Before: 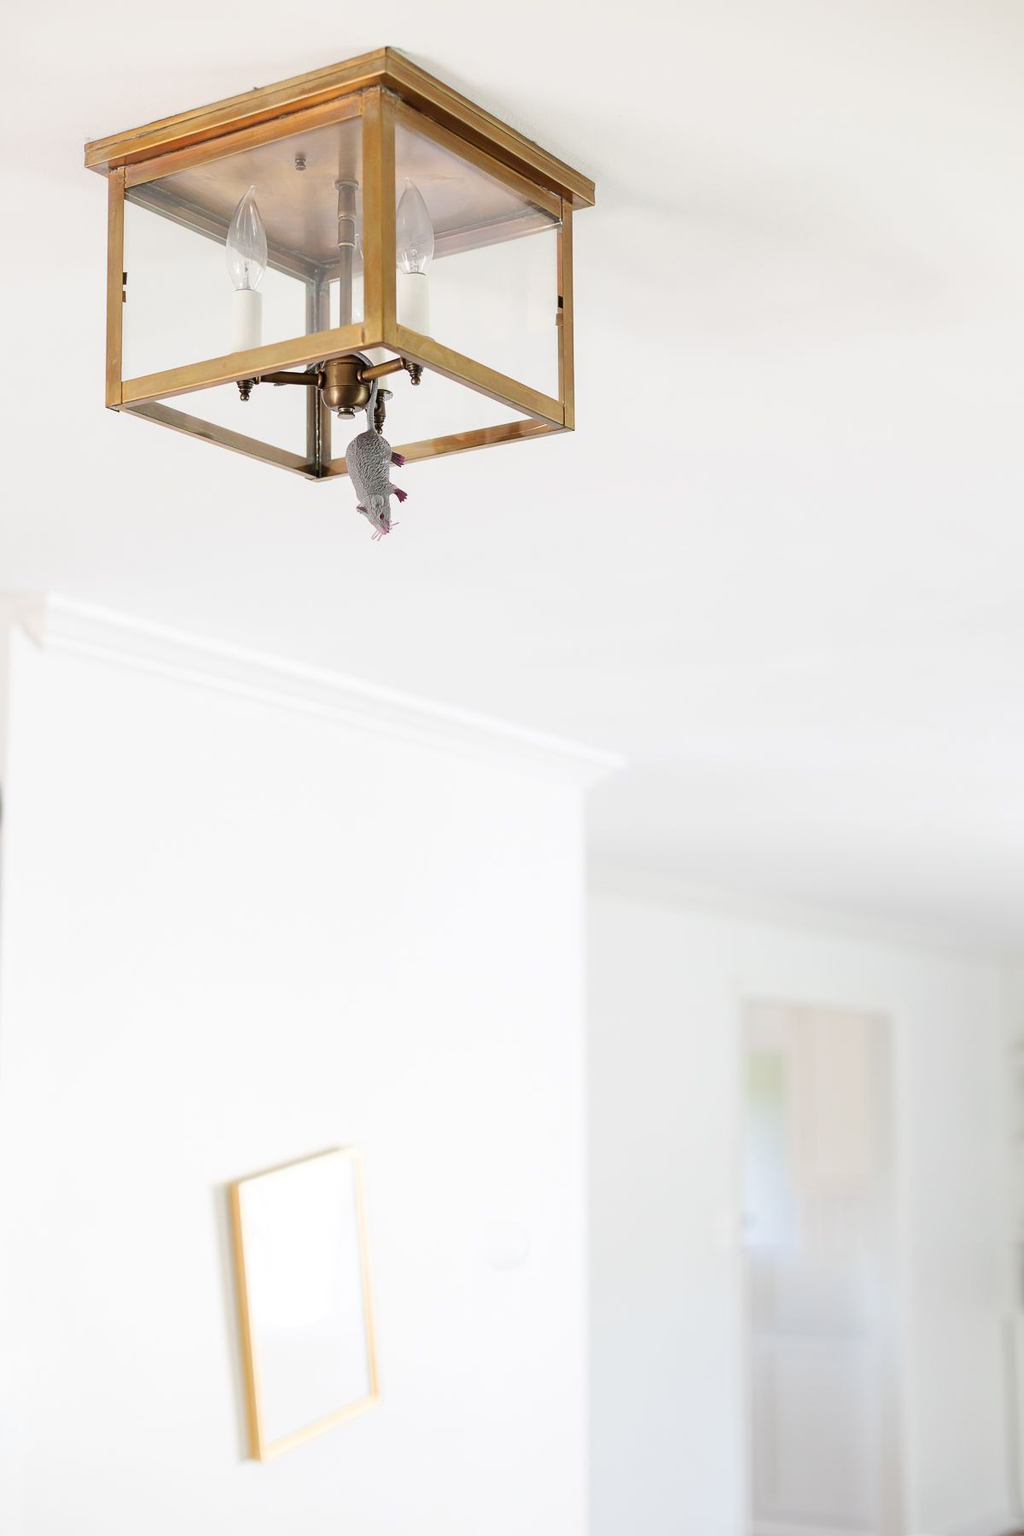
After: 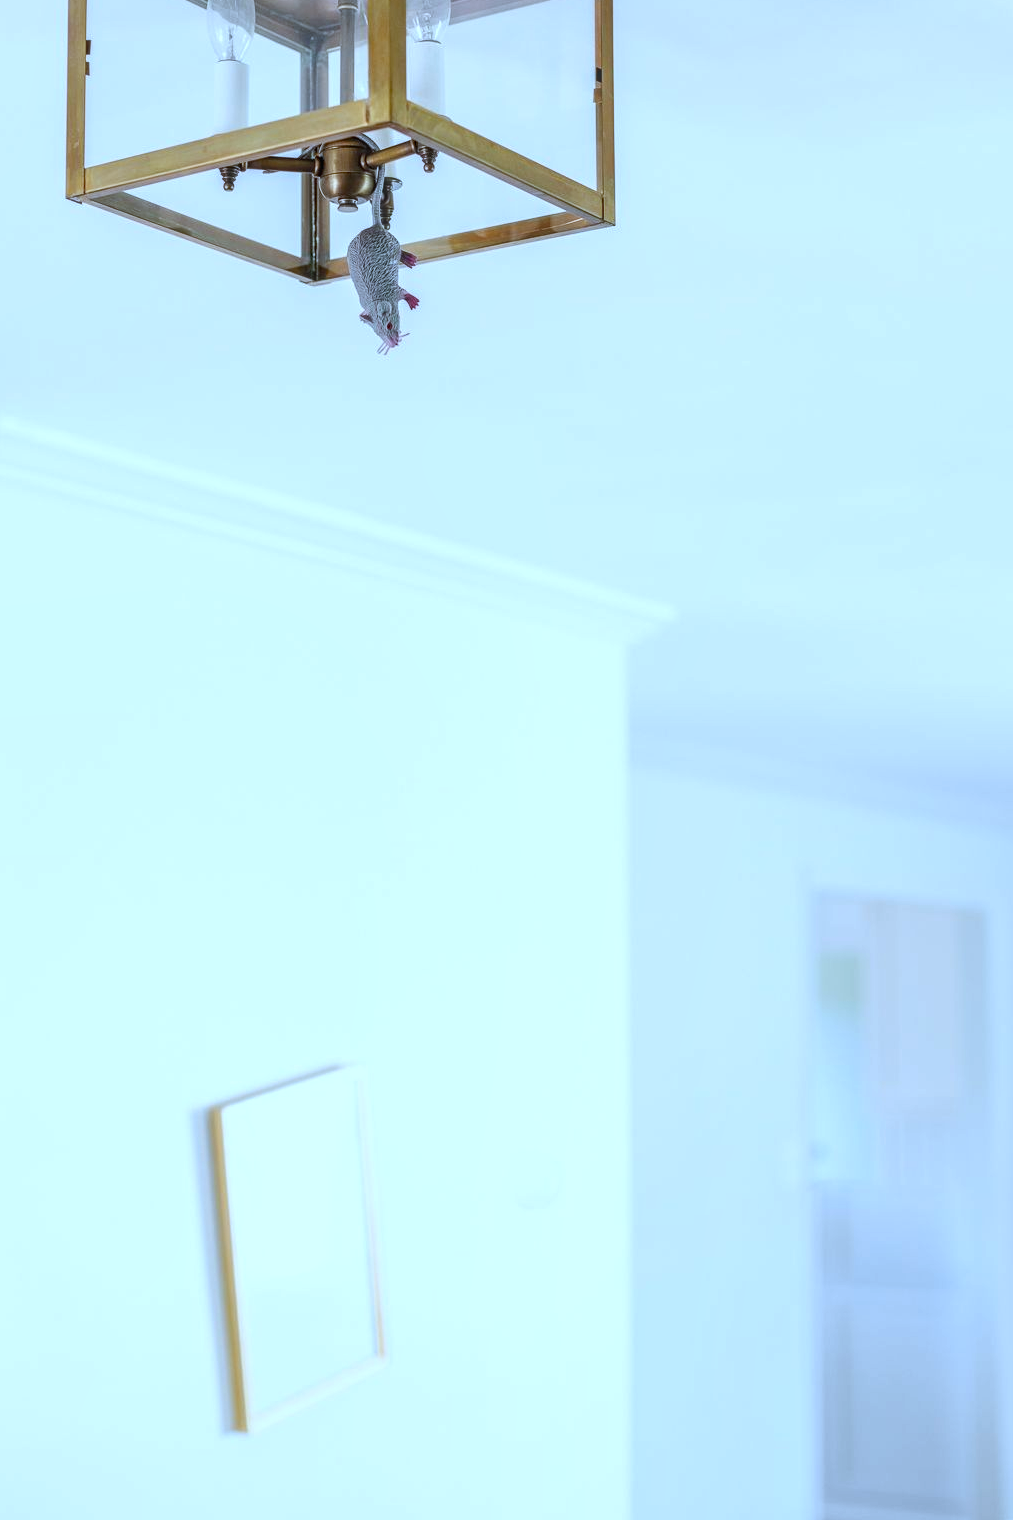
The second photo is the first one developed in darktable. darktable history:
haze removal: strength 0.29, distance 0.25, compatibility mode true, adaptive false
rotate and perspective: crop left 0, crop top 0
white balance: red 0.931, blue 1.11
color calibration: illuminant F (fluorescent), F source F9 (Cool White Deluxe 4150 K) – high CRI, x 0.374, y 0.373, temperature 4158.34 K
local contrast: highlights 0%, shadows 0%, detail 133%
crop and rotate: left 4.842%, top 15.51%, right 10.668%
